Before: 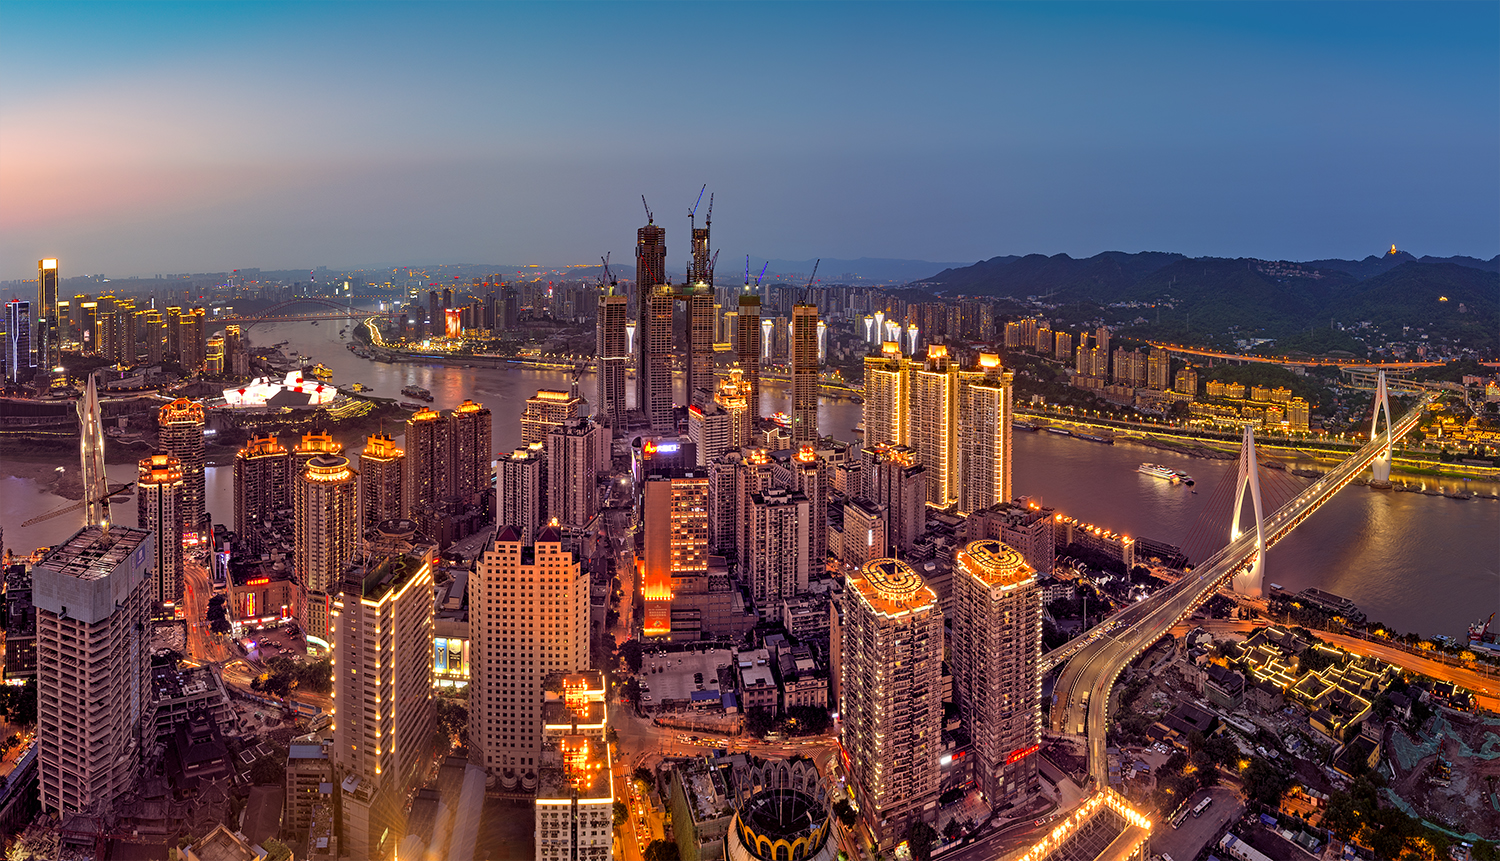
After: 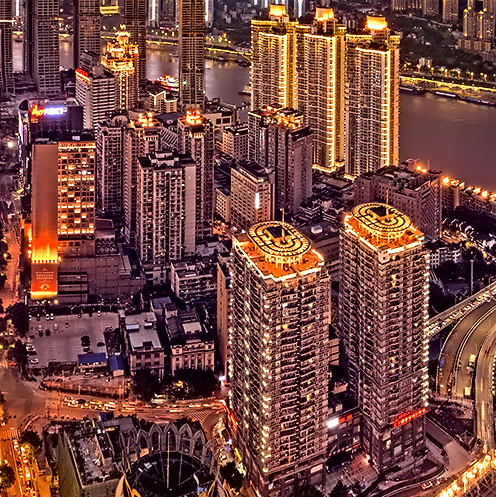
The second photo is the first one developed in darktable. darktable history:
crop: left 40.878%, top 39.176%, right 25.993%, bottom 3.081%
contrast brightness saturation: contrast -0.02, brightness -0.01, saturation 0.03
shadows and highlights: radius 331.84, shadows 53.55, highlights -100, compress 94.63%, highlights color adjustment 73.23%, soften with gaussian
contrast equalizer: octaves 7, y [[0.5, 0.542, 0.583, 0.625, 0.667, 0.708], [0.5 ×6], [0.5 ×6], [0, 0.033, 0.067, 0.1, 0.133, 0.167], [0, 0.05, 0.1, 0.15, 0.2, 0.25]]
